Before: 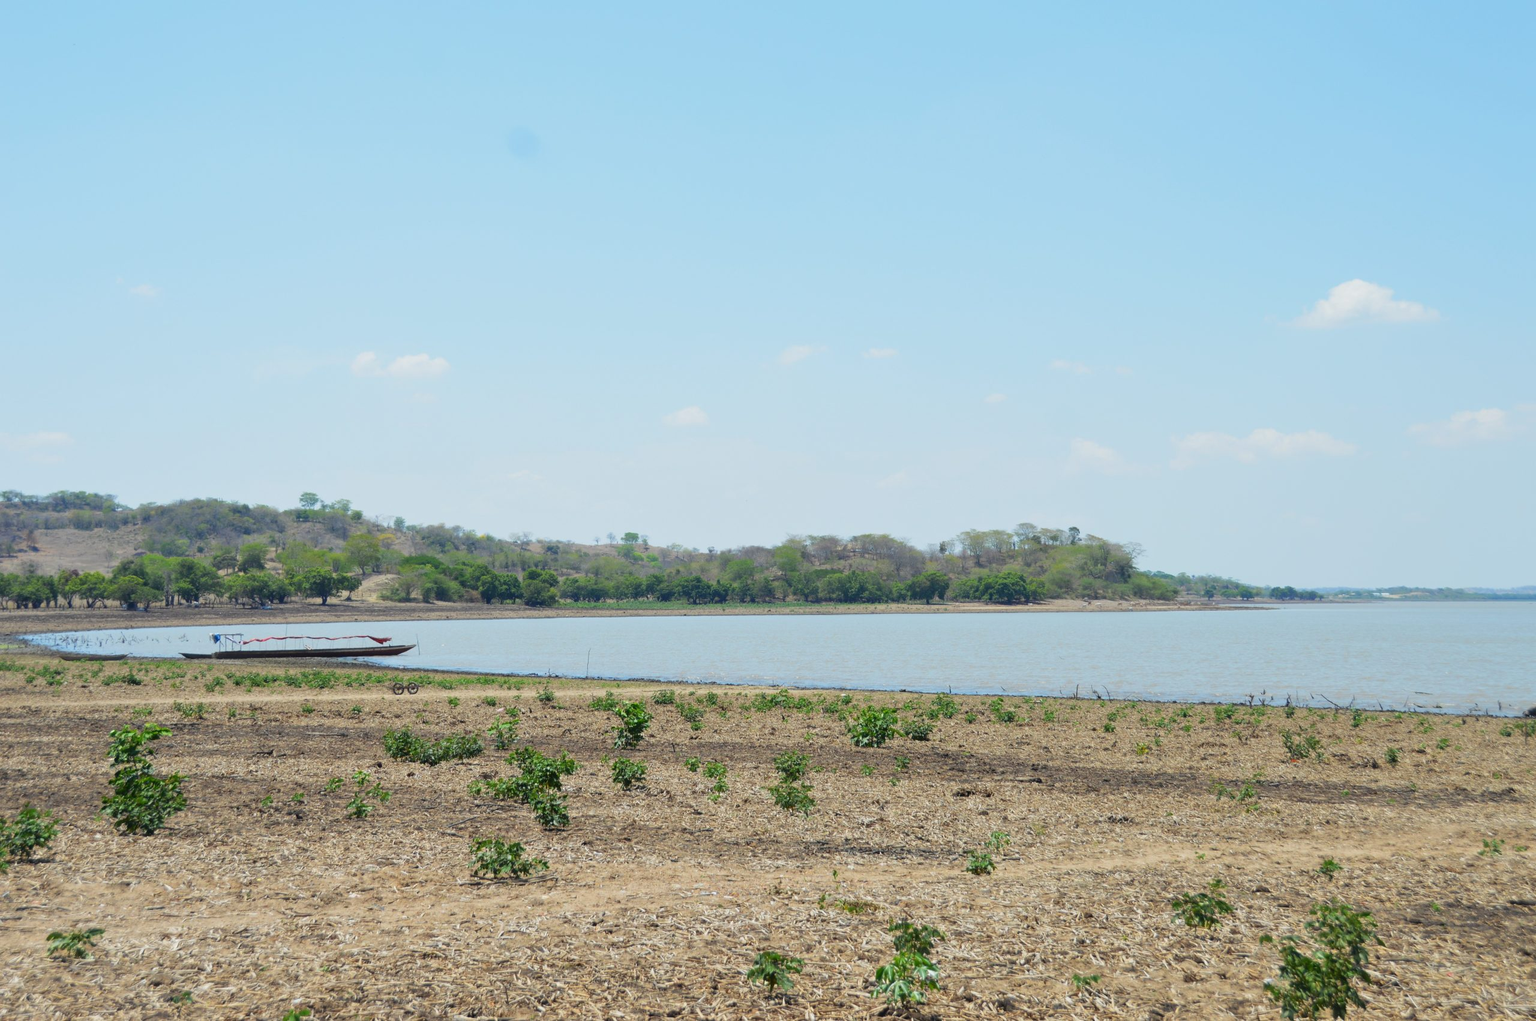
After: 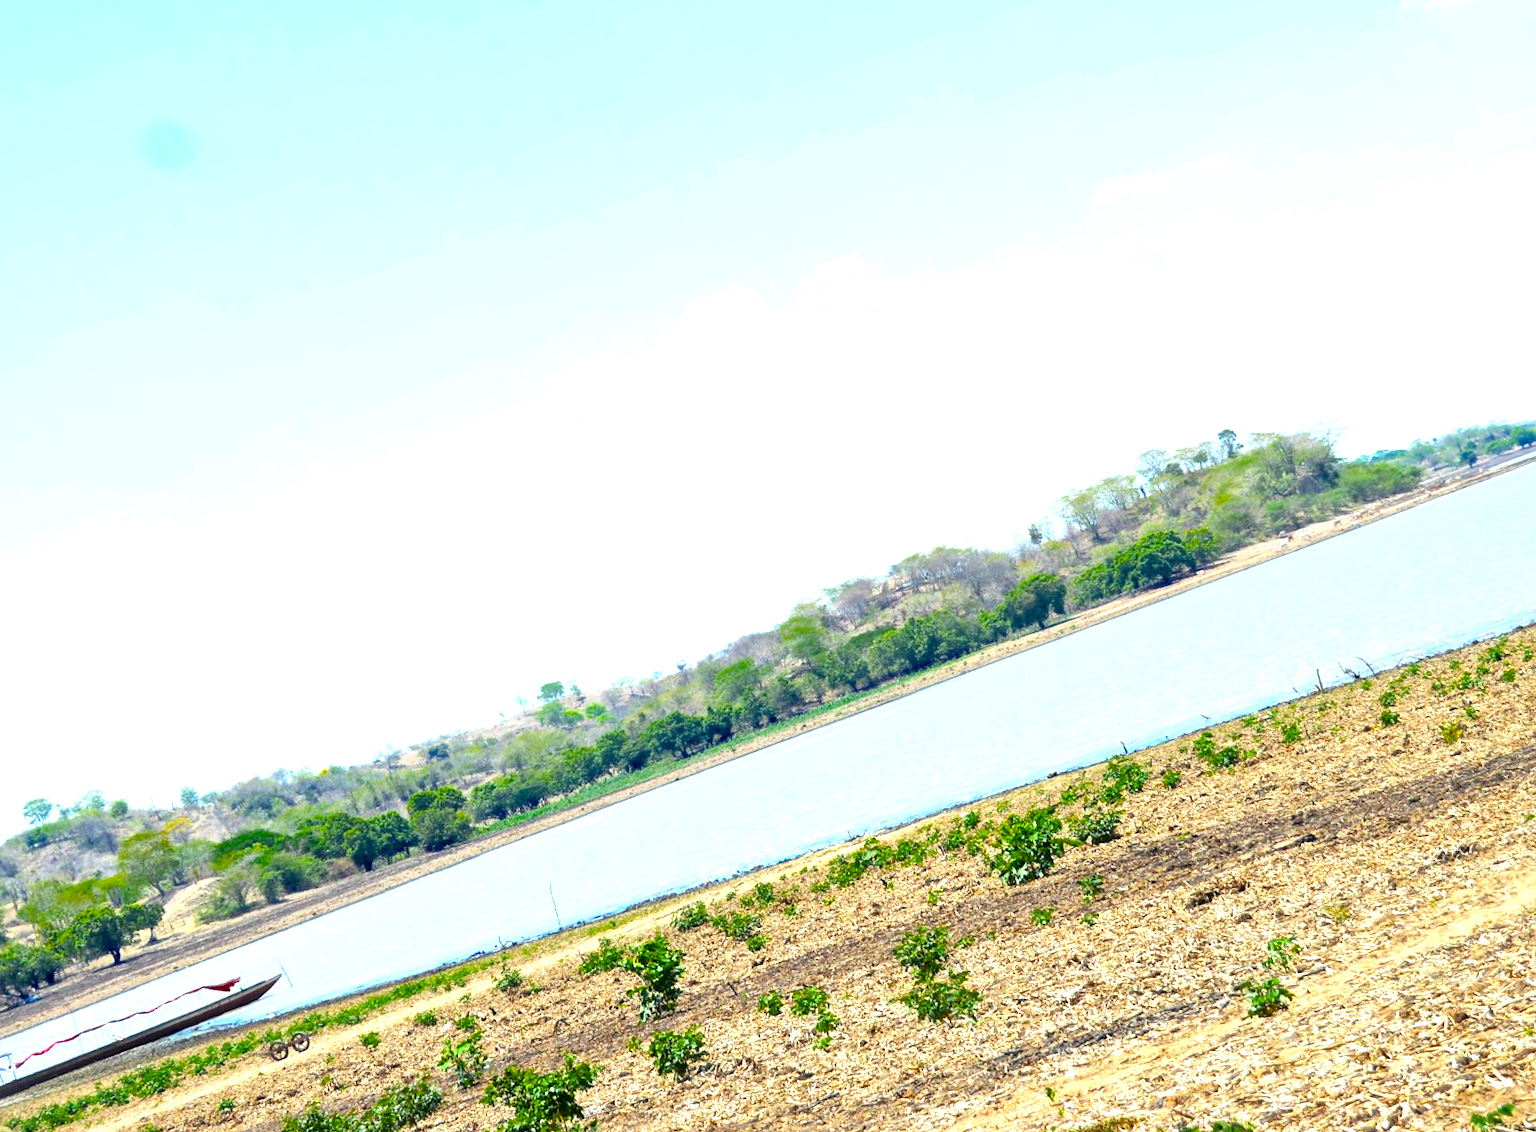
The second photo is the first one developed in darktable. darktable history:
local contrast: mode bilateral grid, contrast 20, coarseness 20, detail 150%, midtone range 0.2
color balance rgb: shadows fall-off 102.17%, perceptual saturation grading › global saturation 40.9%, mask middle-gray fulcrum 23.156%, saturation formula JzAzBz (2021)
tone equalizer: -8 EV -0.788 EV, -7 EV -0.716 EV, -6 EV -0.572 EV, -5 EV -0.384 EV, -3 EV 0.373 EV, -2 EV 0.6 EV, -1 EV 0.693 EV, +0 EV 0.768 EV
exposure: exposure 0.489 EV, compensate exposure bias true, compensate highlight preservation false
crop and rotate: angle 19.81°, left 6.741%, right 4.181%, bottom 1.139%
